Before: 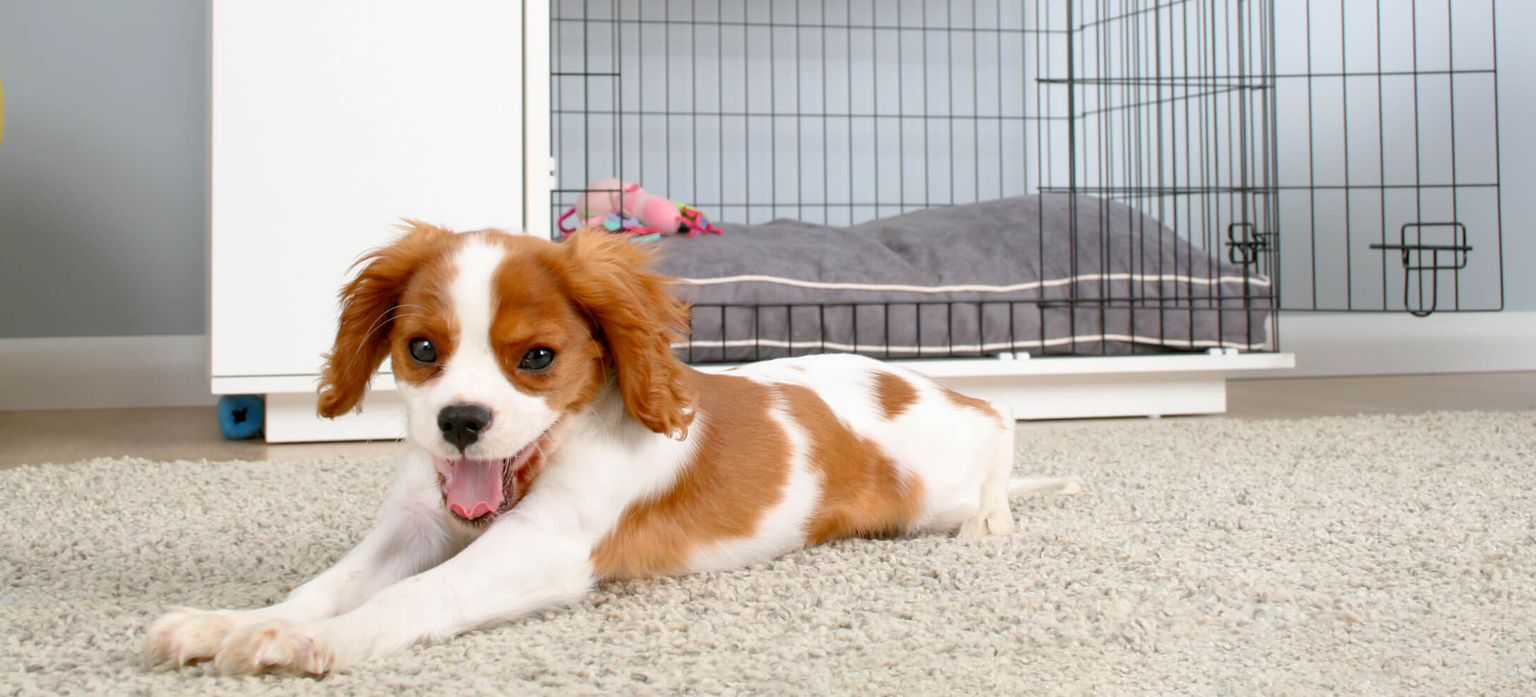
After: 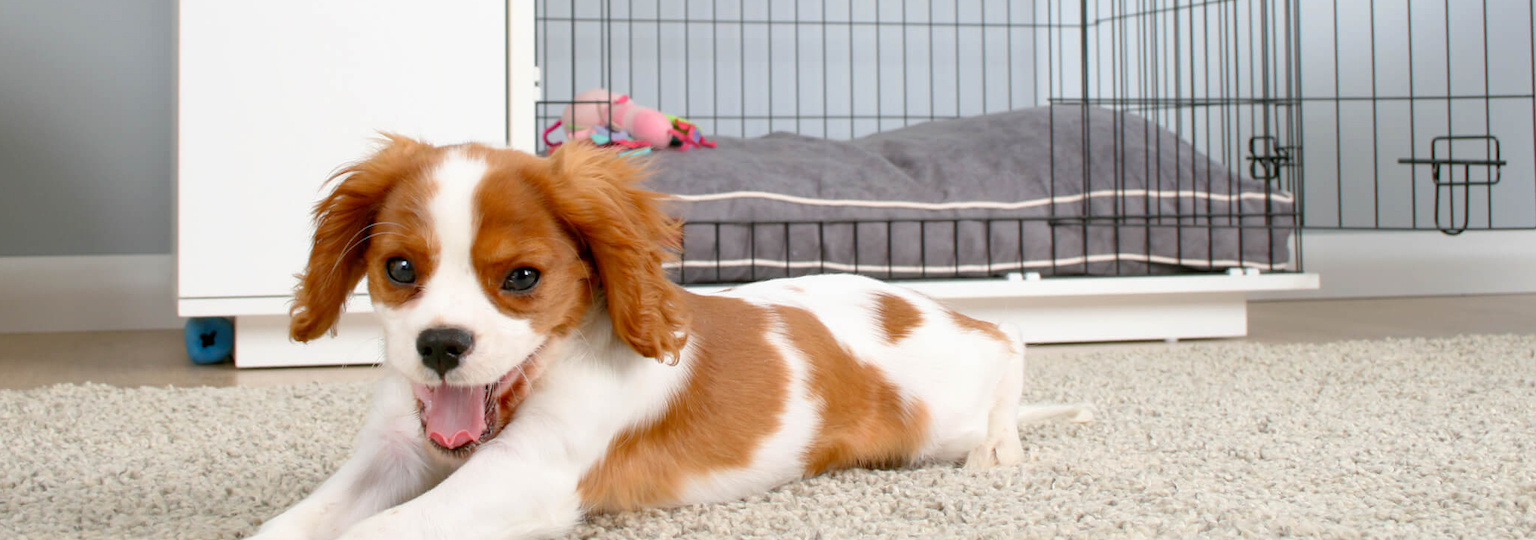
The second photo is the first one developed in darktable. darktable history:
crop and rotate: left 2.781%, top 13.529%, right 2.268%, bottom 12.809%
color zones: curves: ch0 [(0, 0.5) (0.143, 0.5) (0.286, 0.5) (0.429, 0.5) (0.571, 0.5) (0.714, 0.476) (0.857, 0.5) (1, 0.5)]; ch2 [(0, 0.5) (0.143, 0.5) (0.286, 0.5) (0.429, 0.5) (0.571, 0.5) (0.714, 0.487) (0.857, 0.5) (1, 0.5)]
